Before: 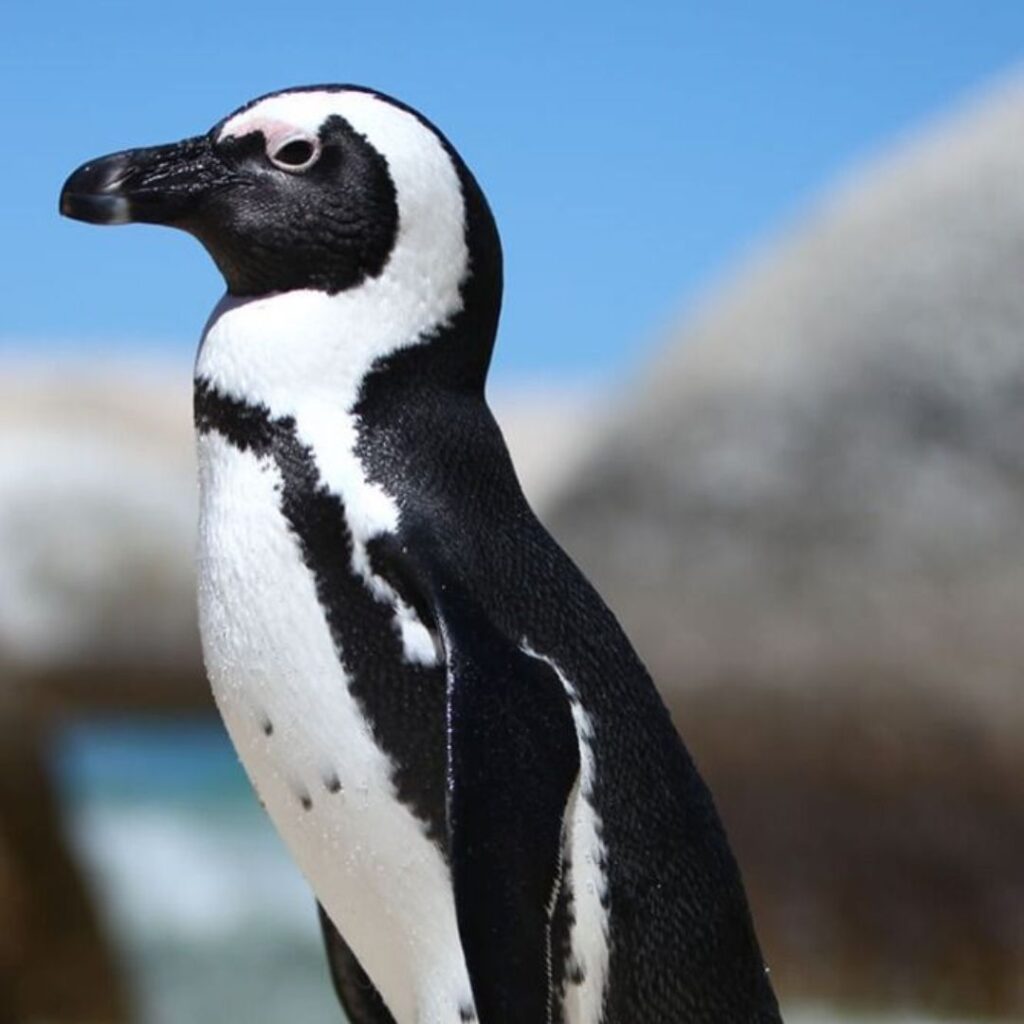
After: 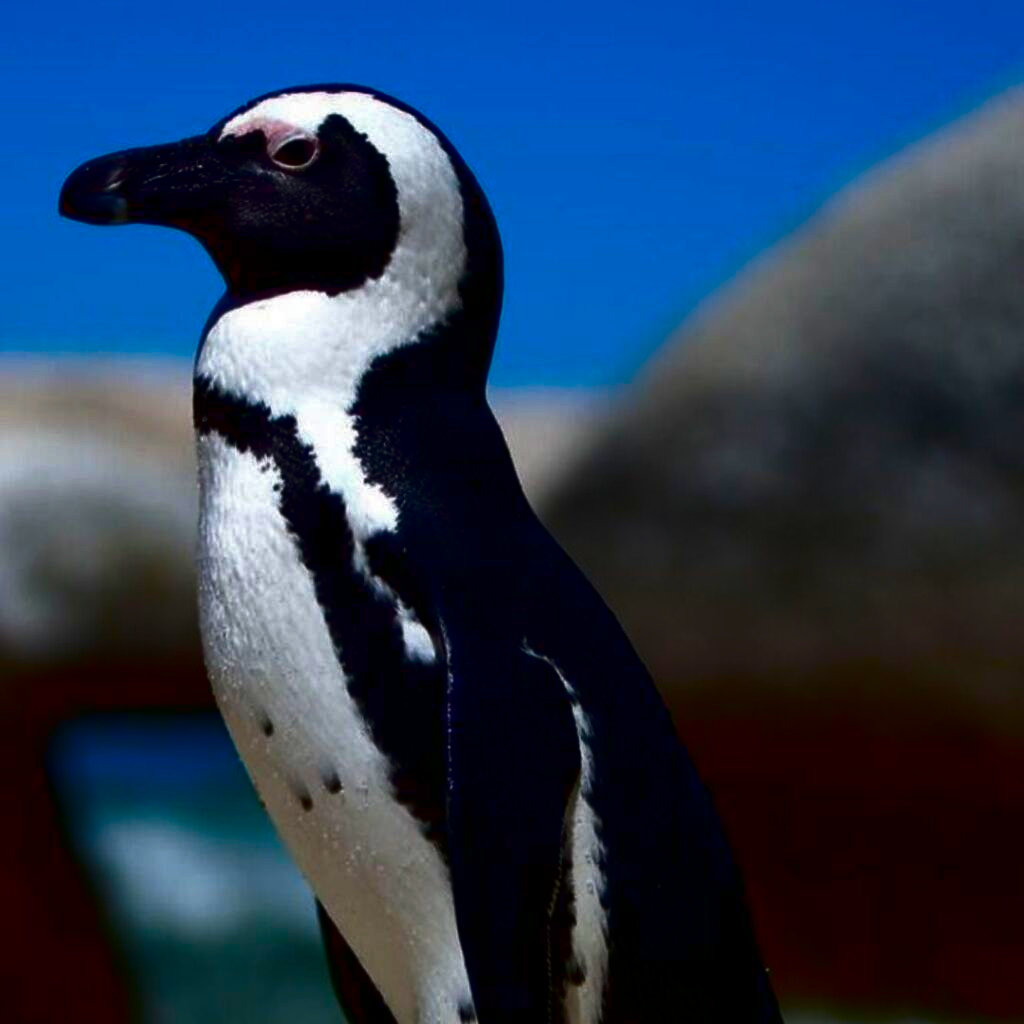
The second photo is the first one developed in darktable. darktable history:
contrast brightness saturation: brightness -1, saturation 0.983
